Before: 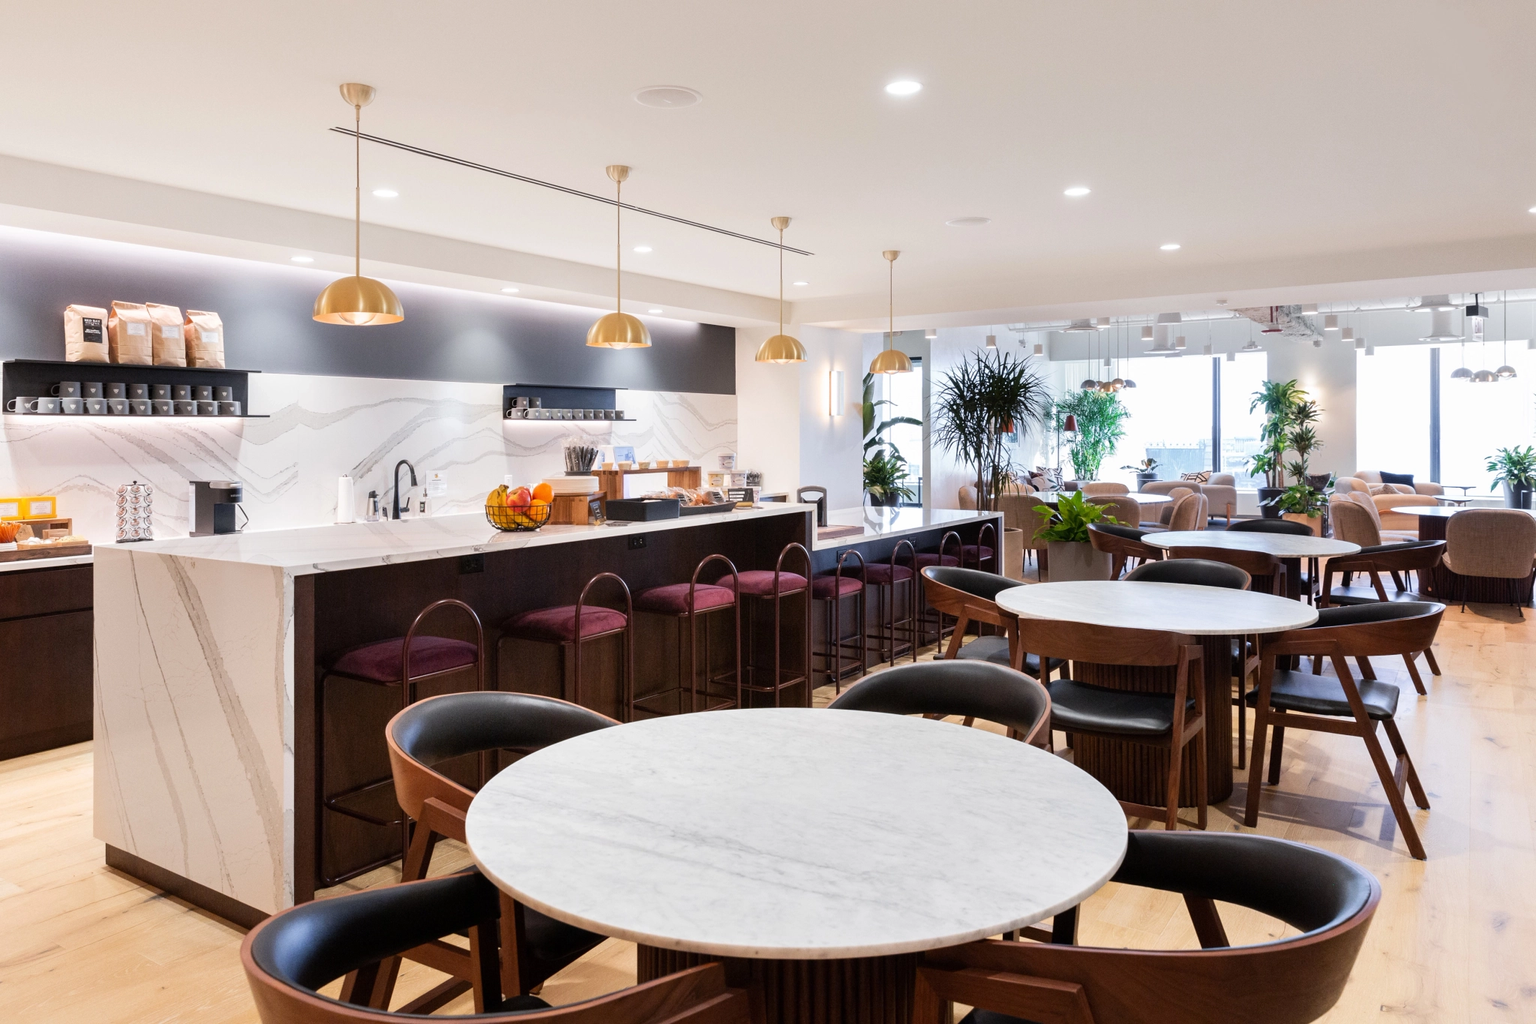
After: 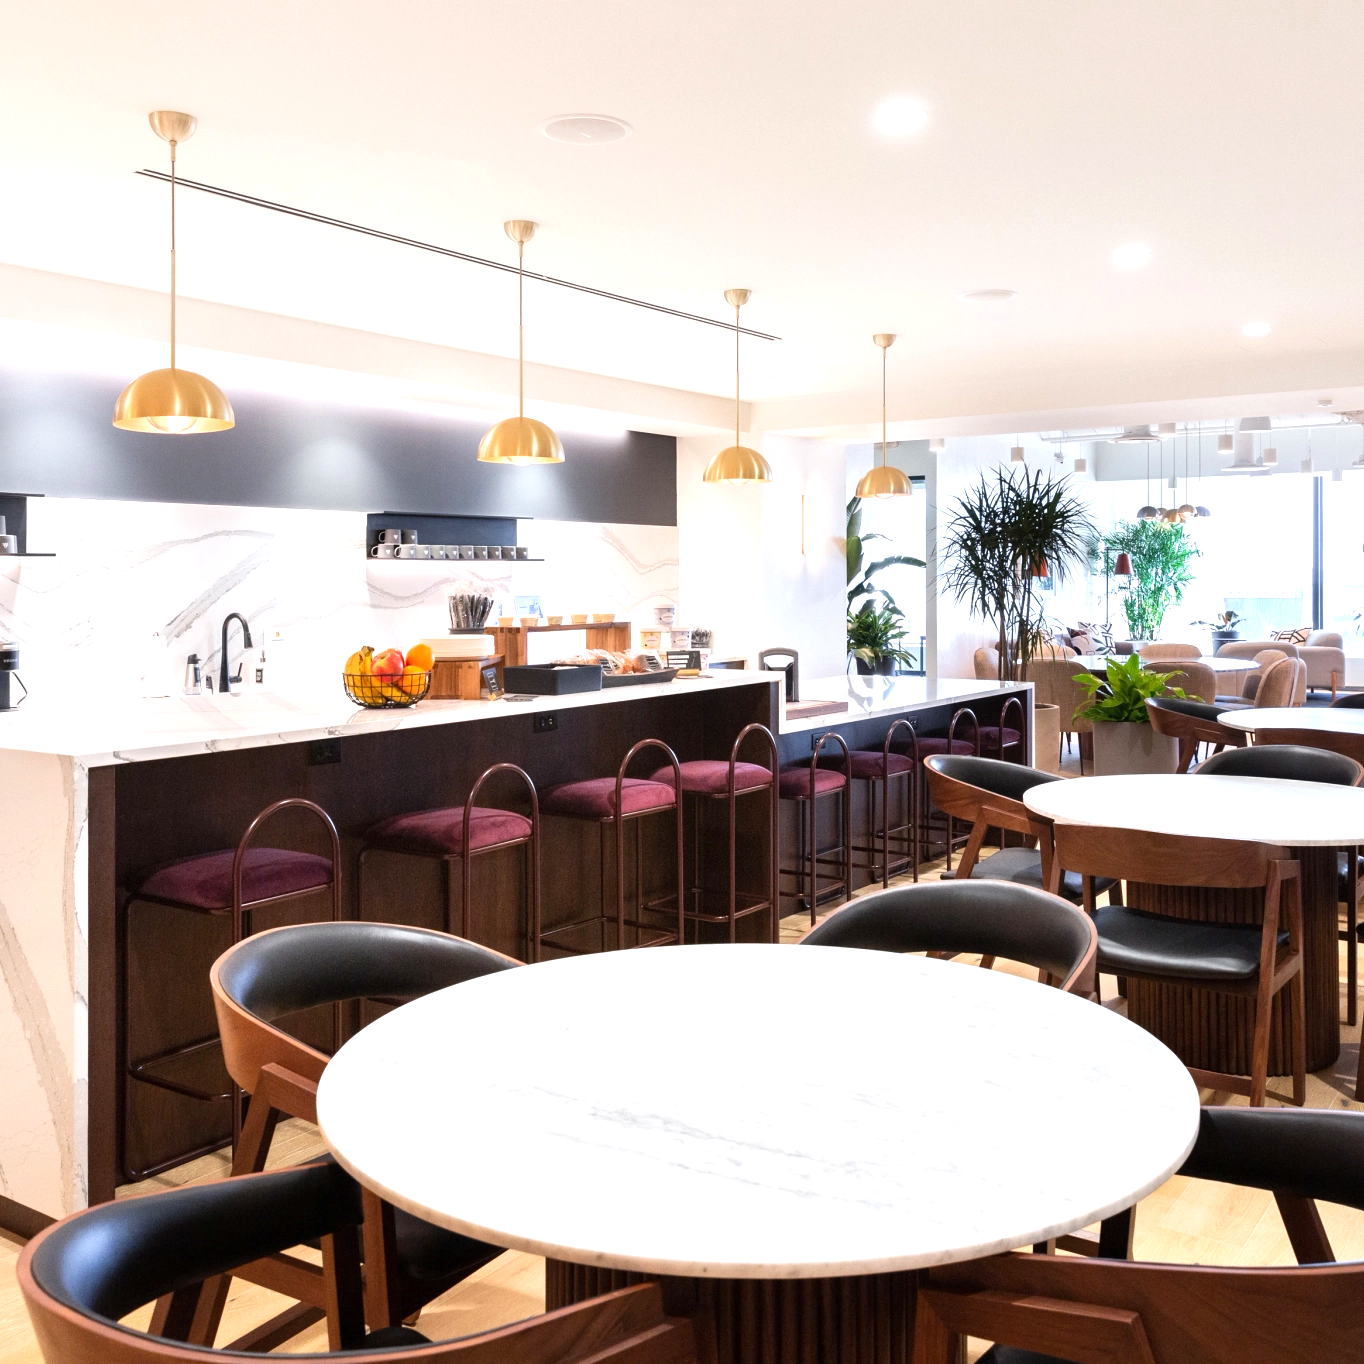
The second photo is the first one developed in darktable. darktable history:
exposure: exposure 0.609 EV, compensate exposure bias true, compensate highlight preservation false
crop and rotate: left 14.882%, right 18.488%
